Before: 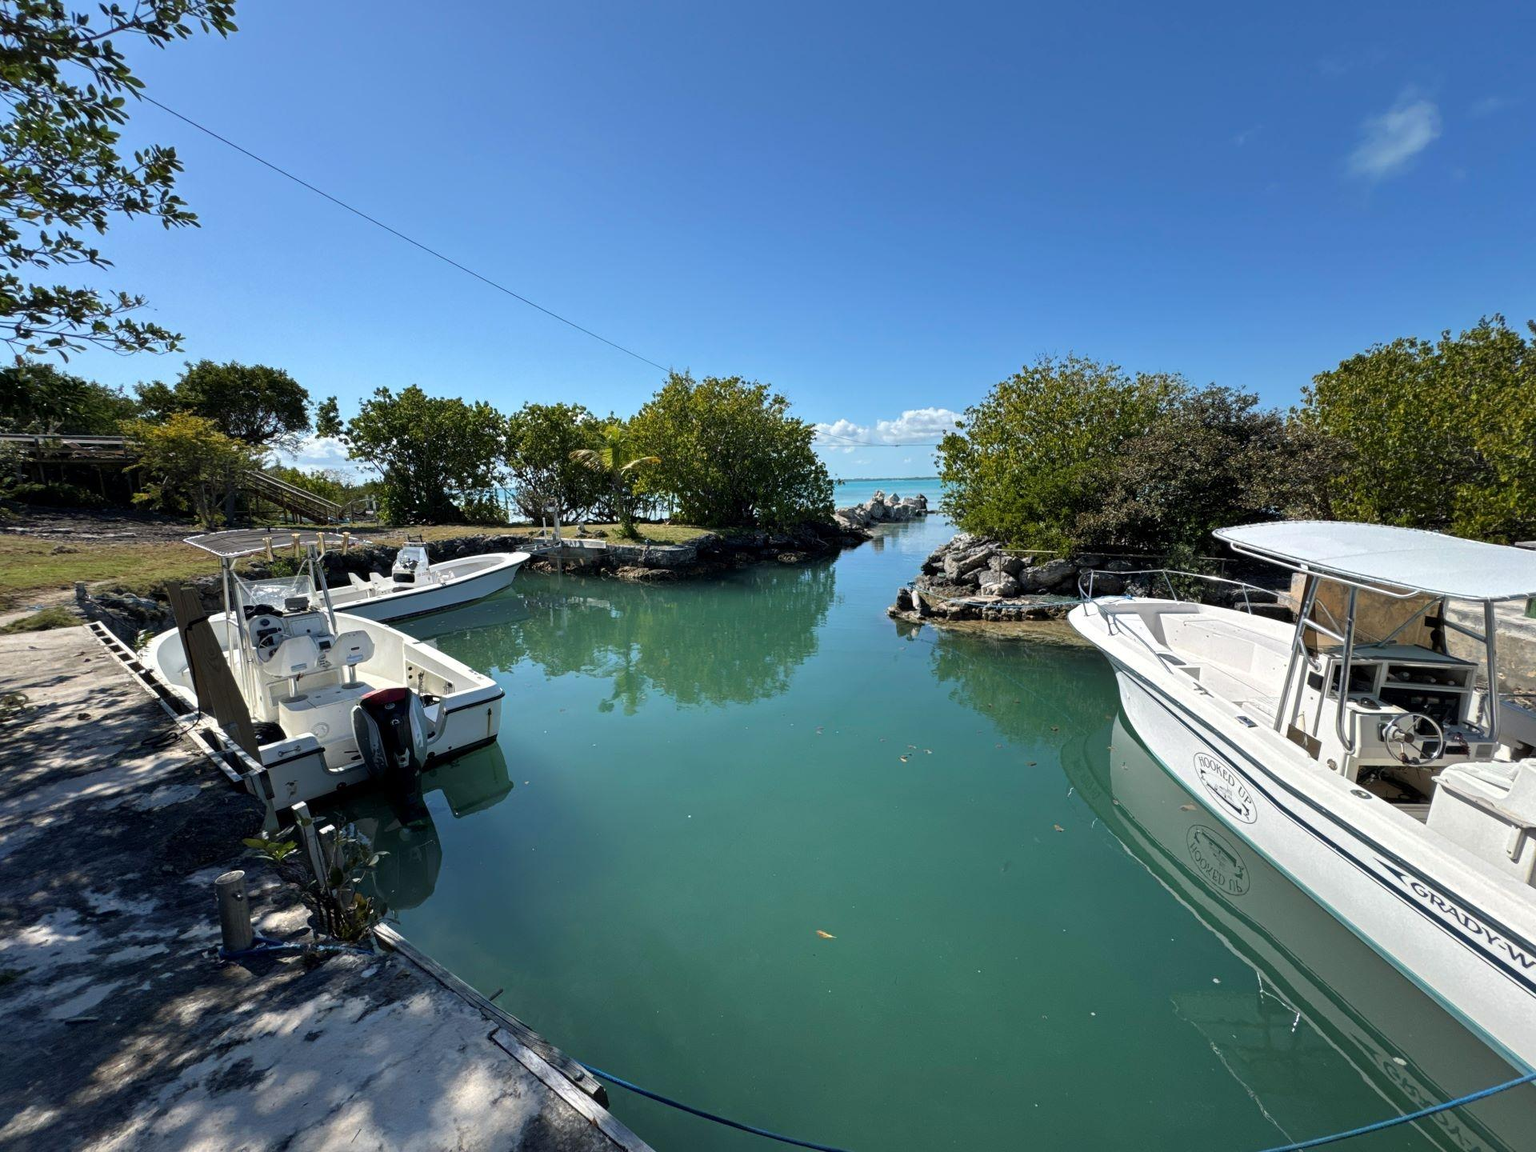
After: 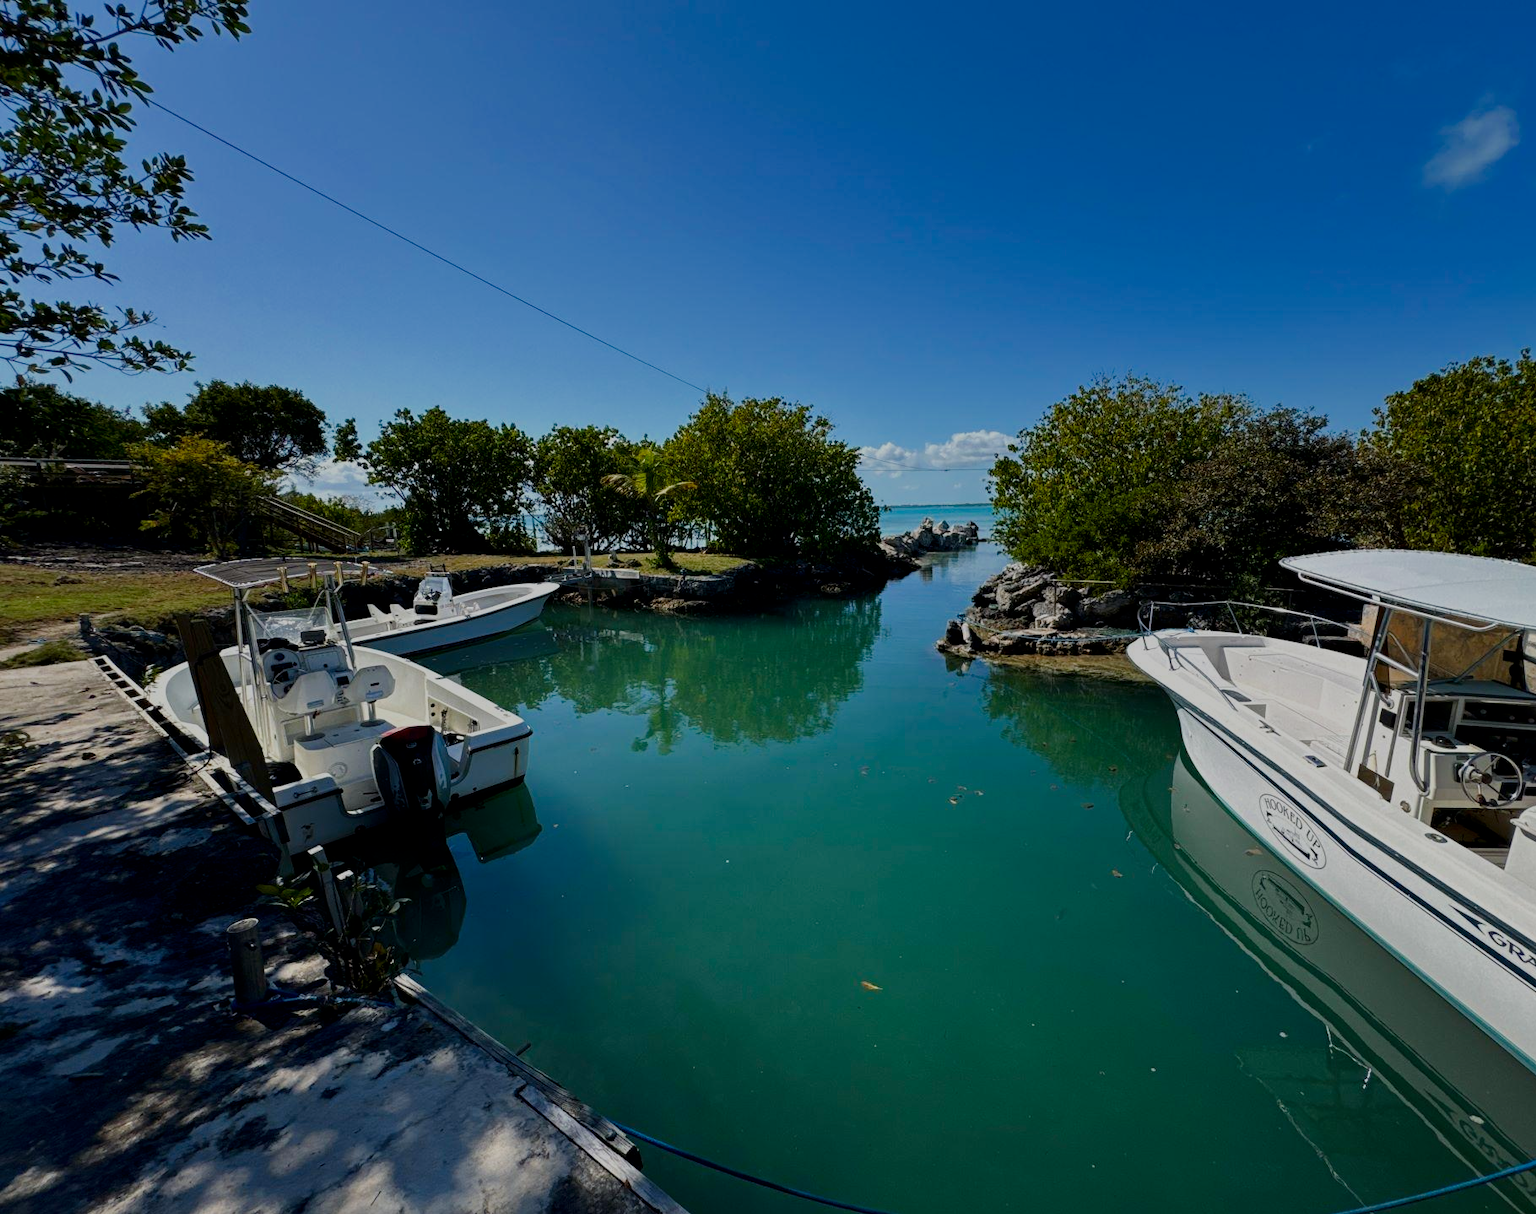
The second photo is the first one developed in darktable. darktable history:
contrast brightness saturation: brightness -0.25, saturation 0.2
crop and rotate: right 5.167%
filmic rgb: black relative exposure -7.65 EV, white relative exposure 4.56 EV, hardness 3.61
